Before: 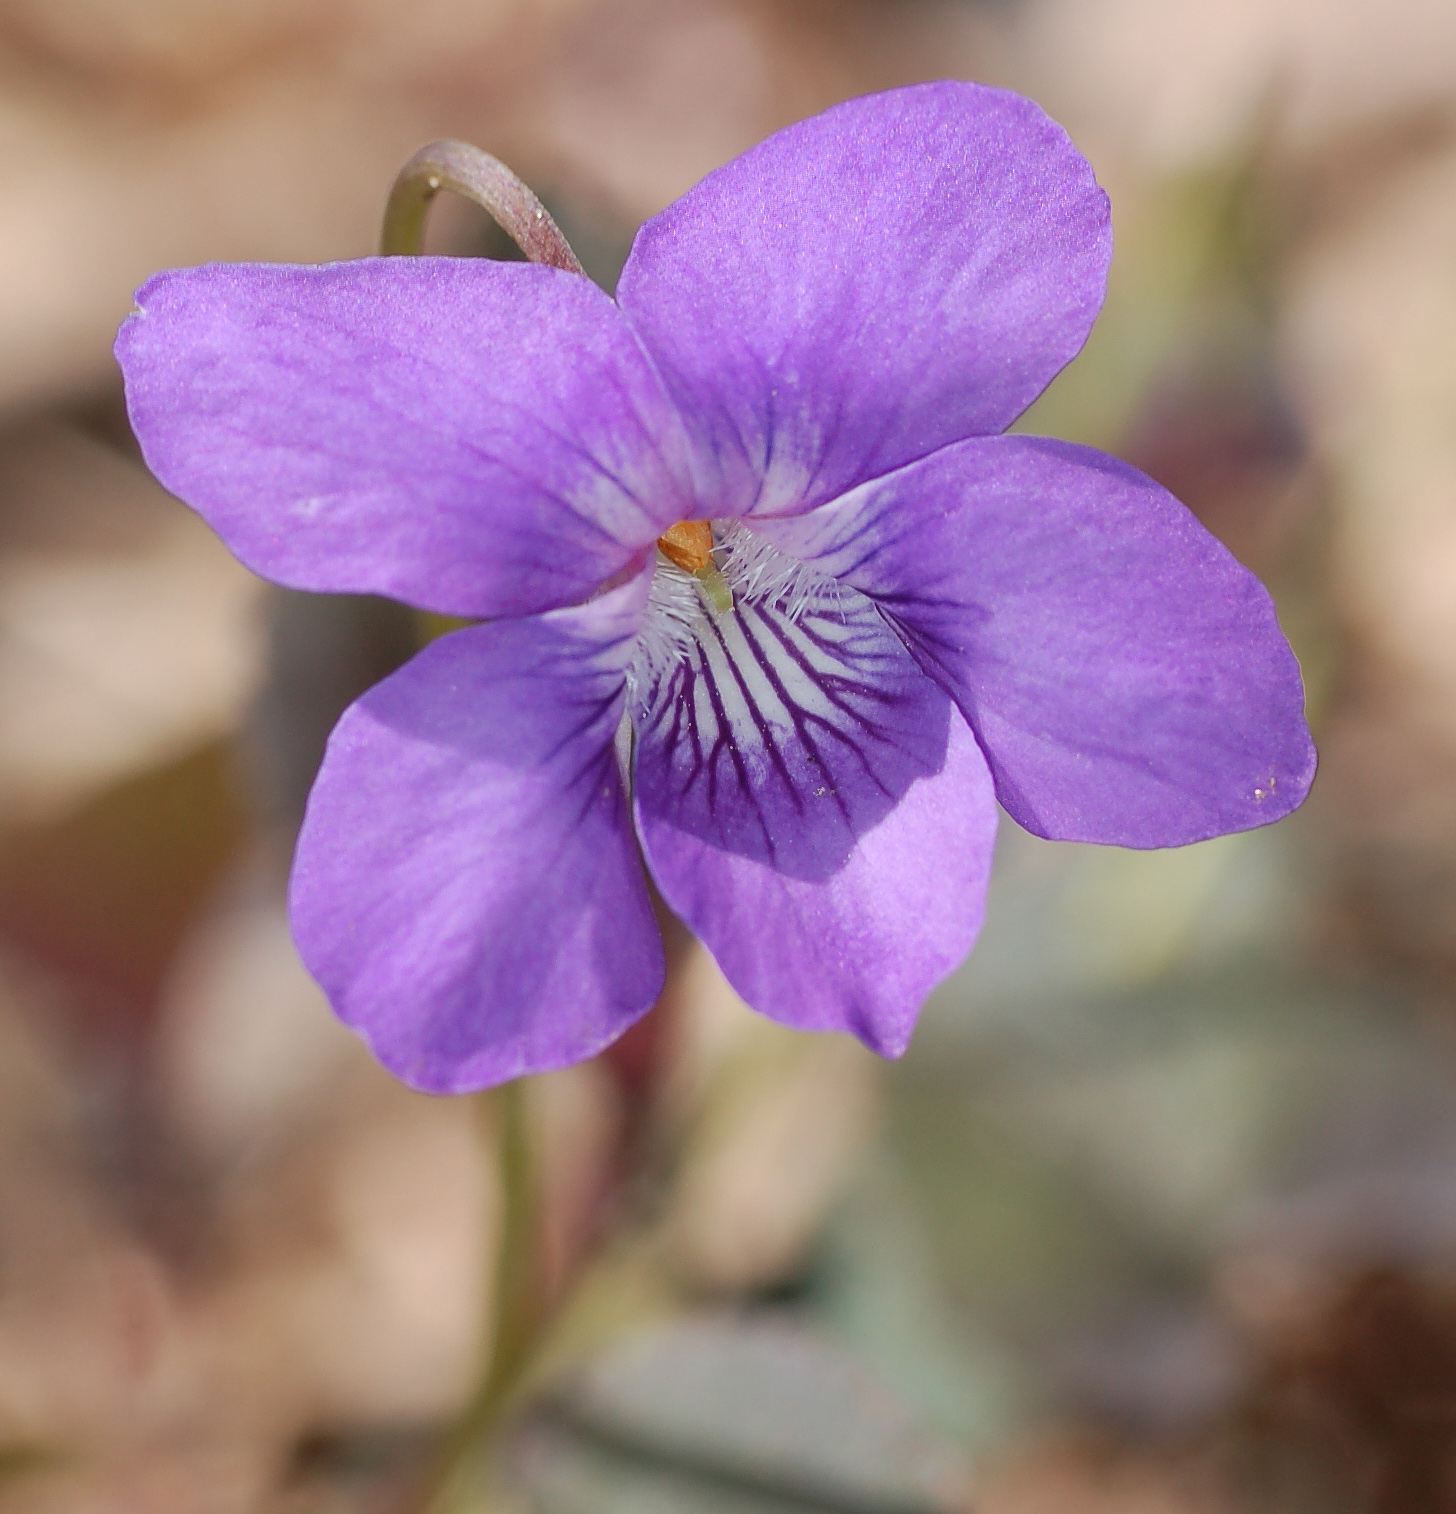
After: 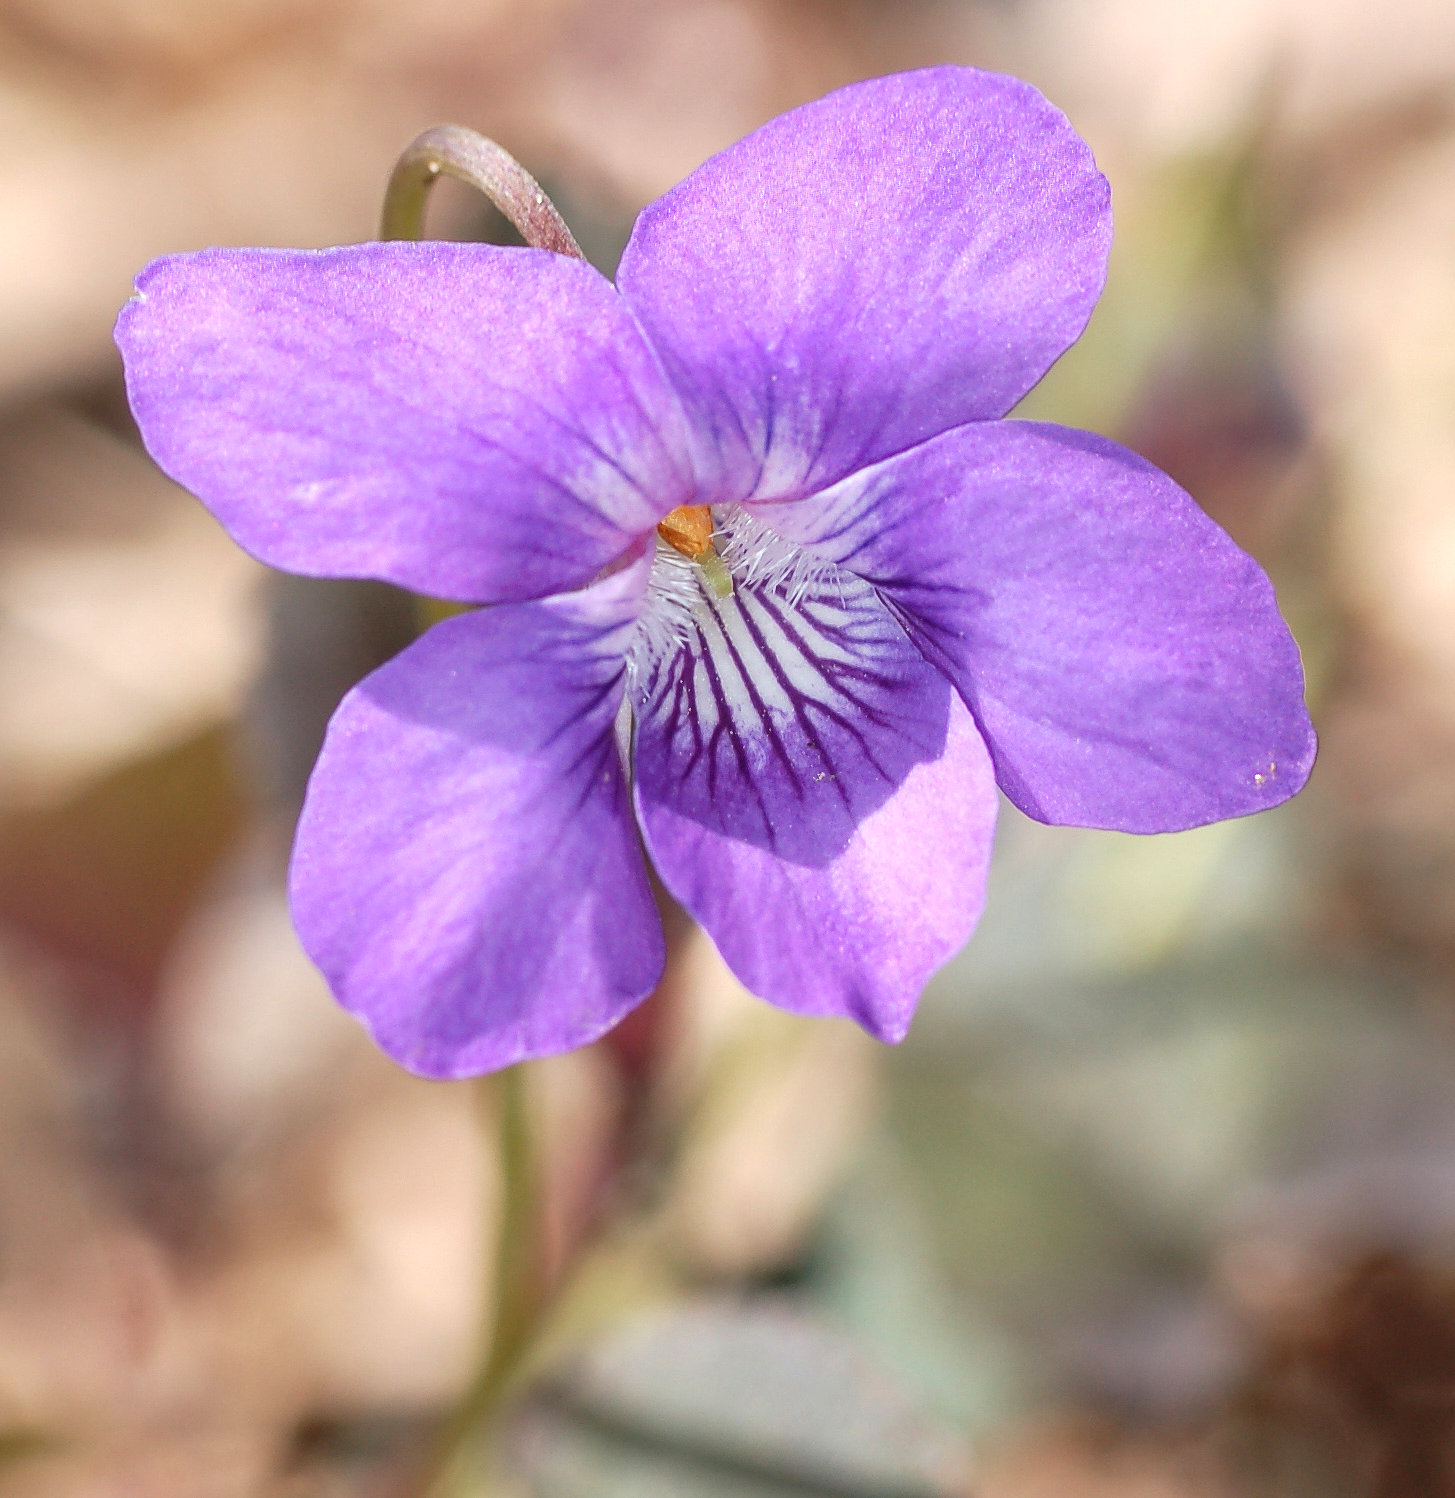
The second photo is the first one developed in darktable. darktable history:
exposure: black level correction 0, exposure 0.5 EV, compensate highlight preservation false
crop: top 1.049%, right 0.001%
local contrast: detail 117%
